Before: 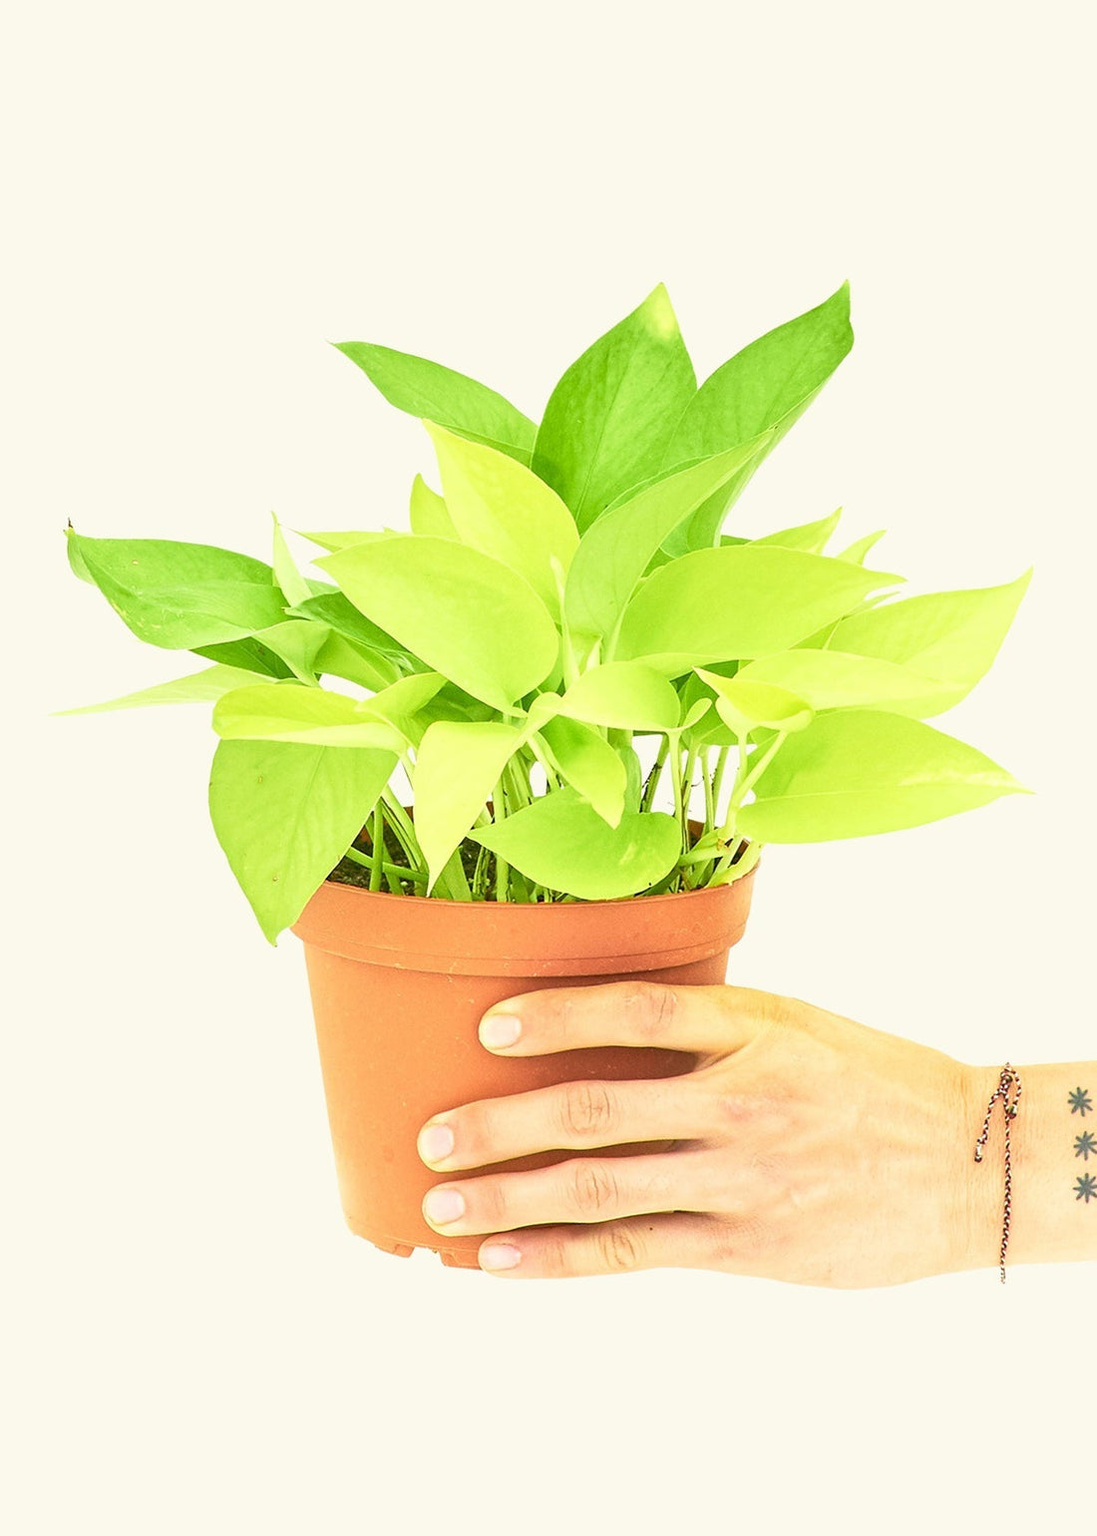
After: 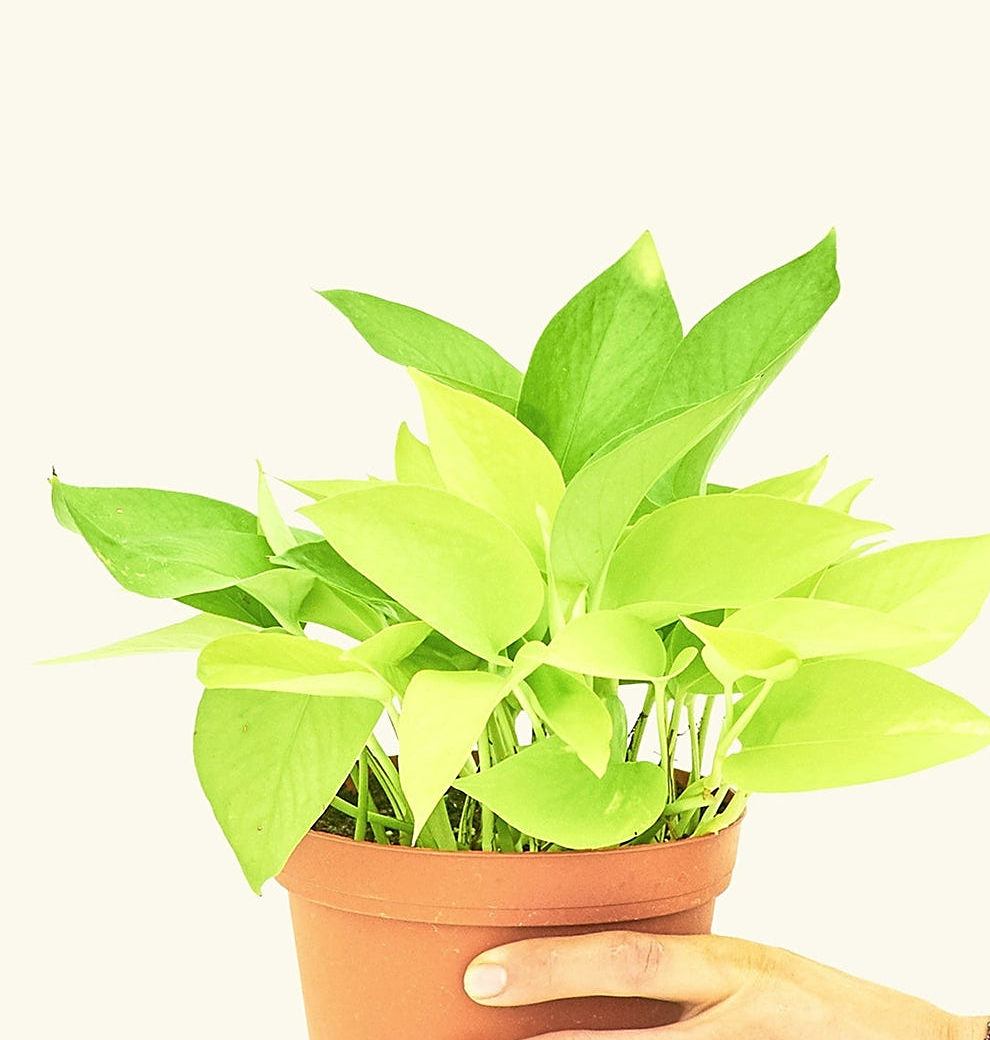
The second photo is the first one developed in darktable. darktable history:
crop: left 1.509%, top 3.452%, right 7.696%, bottom 28.452%
color zones: curves: ch1 [(0, 0.469) (0.01, 0.469) (0.12, 0.446) (0.248, 0.469) (0.5, 0.5) (0.748, 0.5) (0.99, 0.469) (1, 0.469)]
sharpen: on, module defaults
